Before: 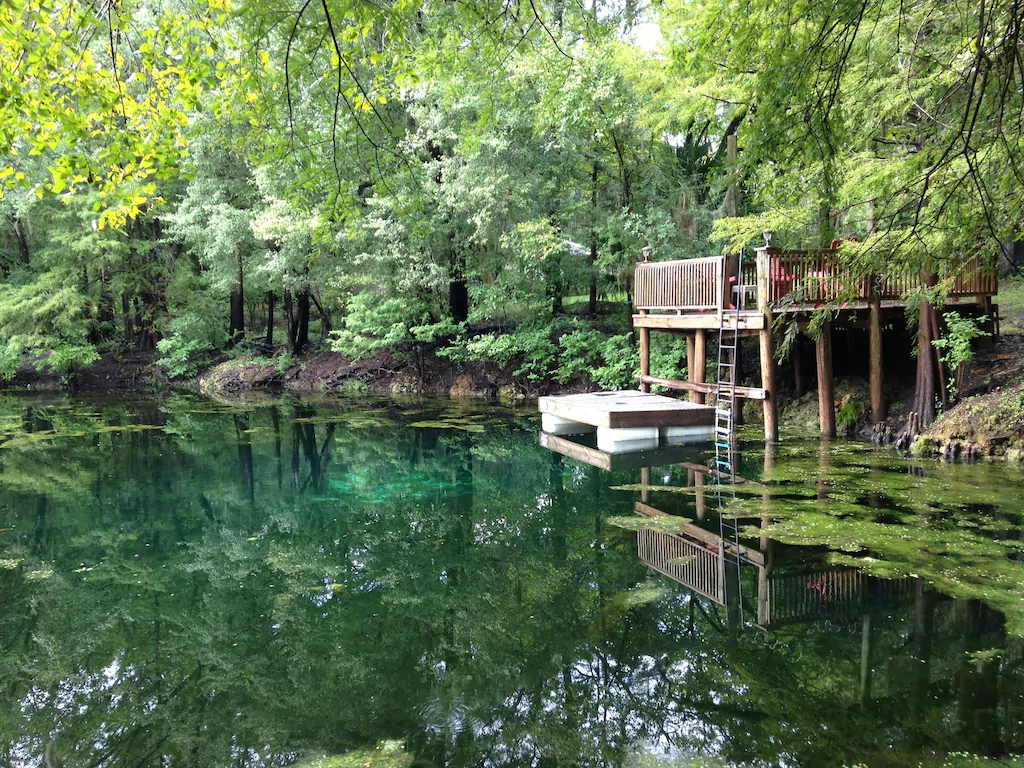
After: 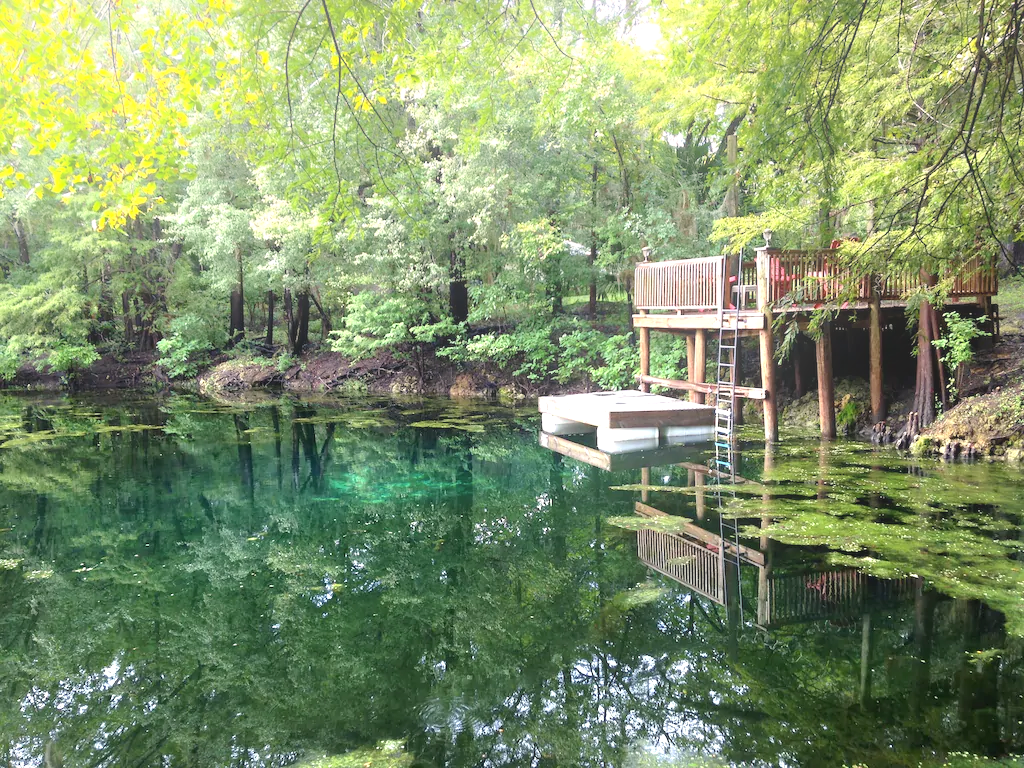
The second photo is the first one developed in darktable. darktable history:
exposure: black level correction 0.001, exposure 0.5 EV, compensate exposure bias true, compensate highlight preservation false
graduated density: density 0.38 EV, hardness 21%, rotation -6.11°, saturation 32%
bloom: on, module defaults
